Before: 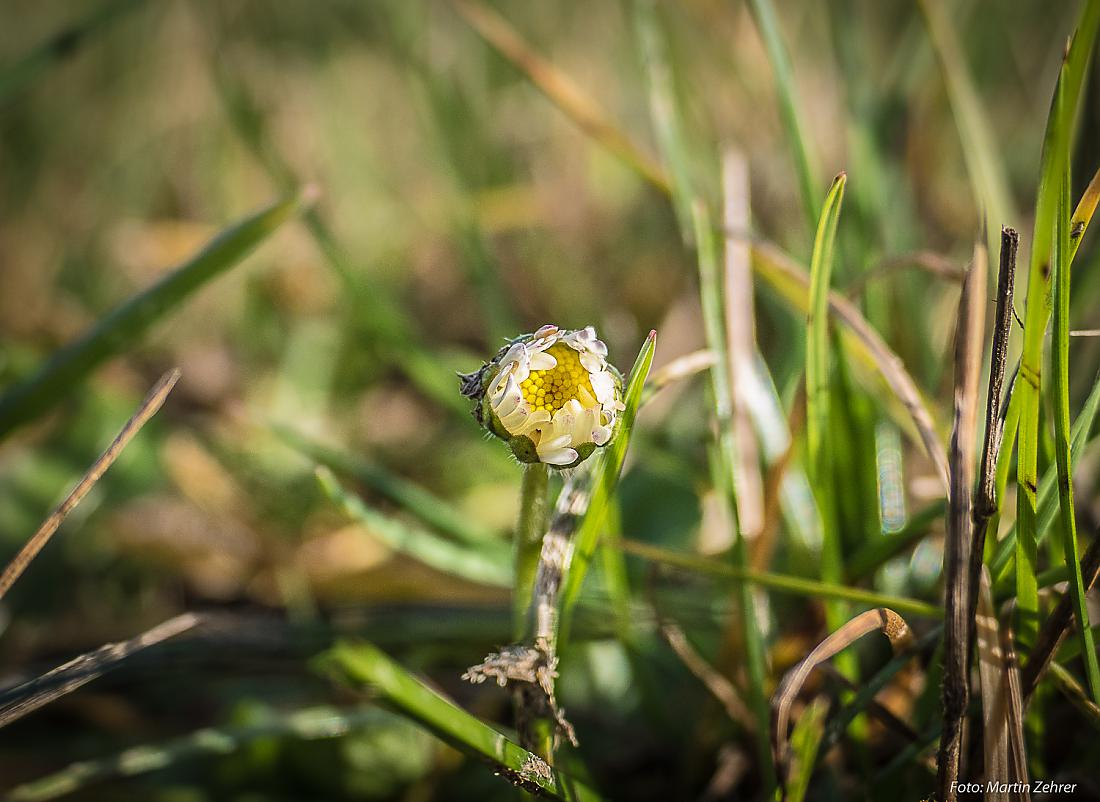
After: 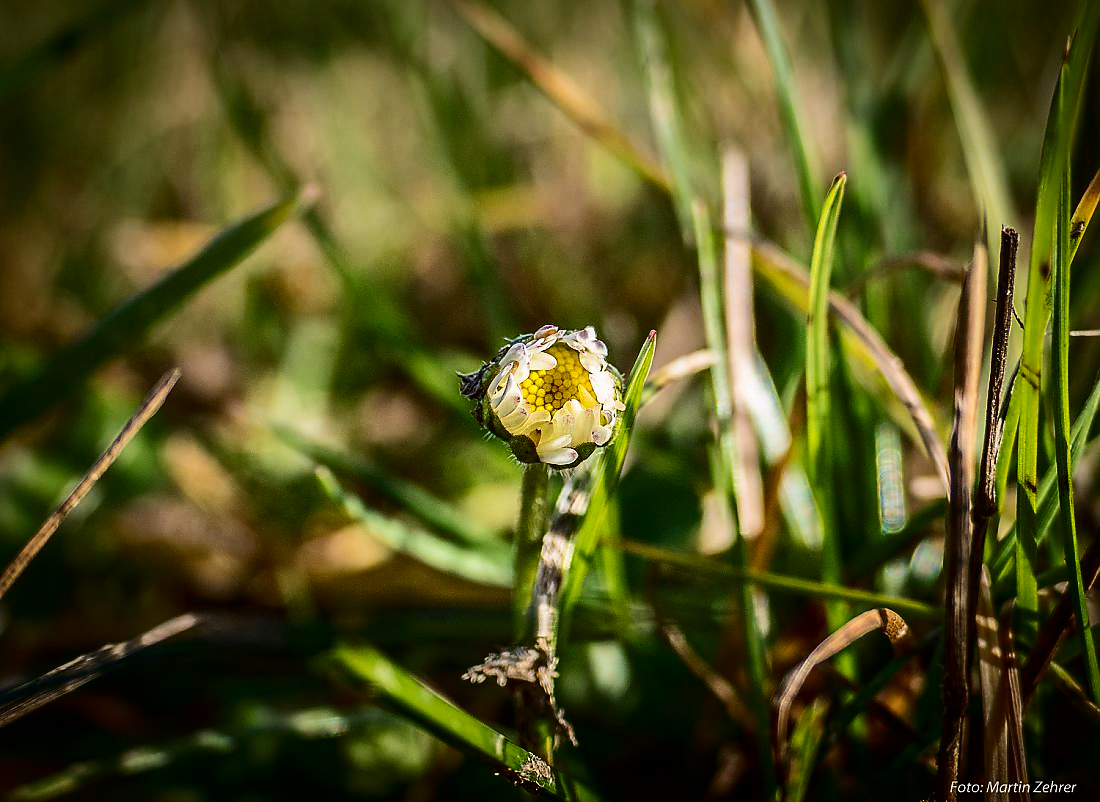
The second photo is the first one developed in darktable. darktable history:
contrast brightness saturation: contrast 0.245, brightness -0.222, saturation 0.146
